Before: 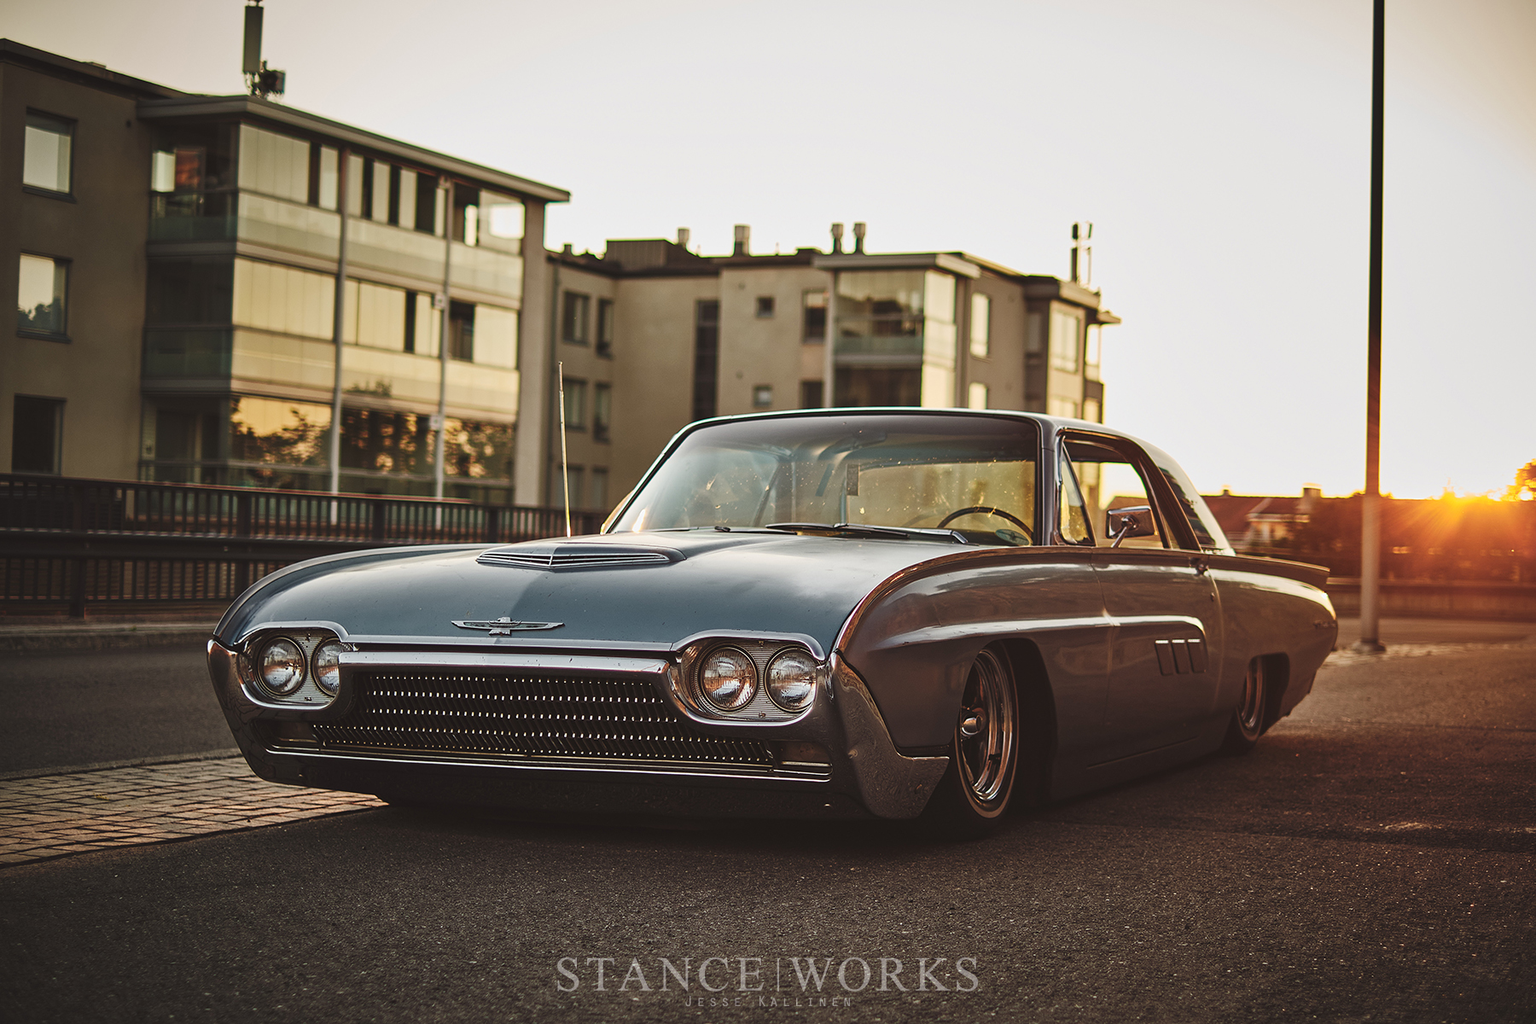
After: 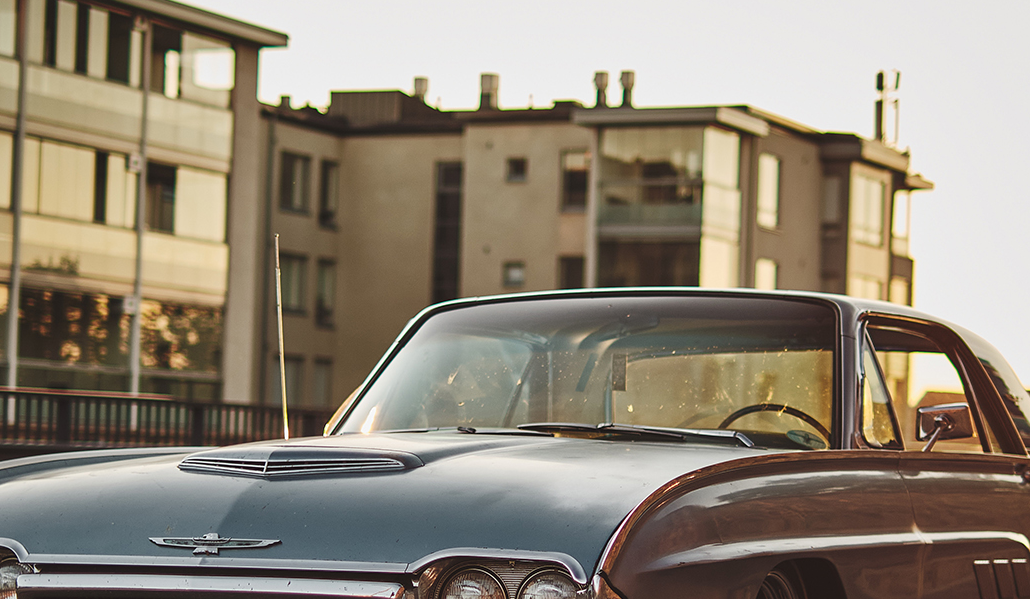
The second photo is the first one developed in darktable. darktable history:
crop: left 21.129%, top 15.854%, right 21.603%, bottom 34.148%
